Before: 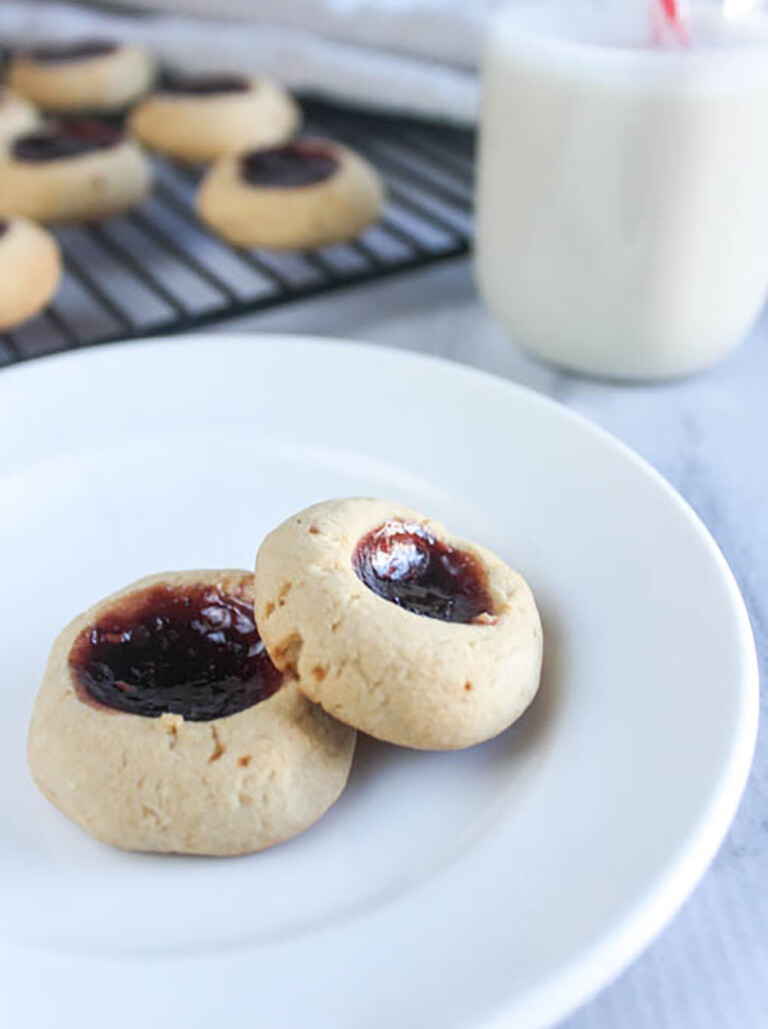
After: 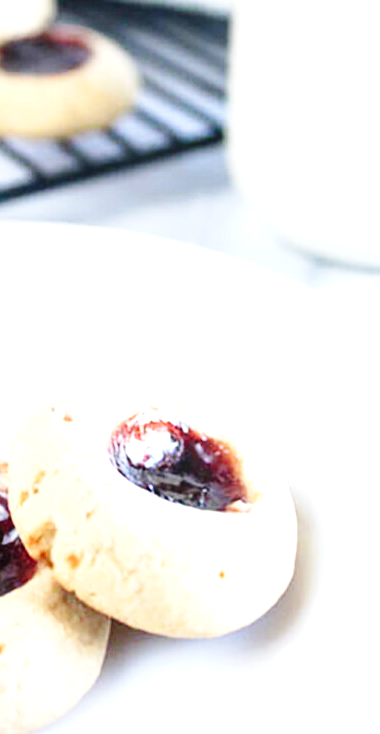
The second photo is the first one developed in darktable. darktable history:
exposure: black level correction 0.001, exposure 1.116 EV, compensate highlight preservation false
base curve: curves: ch0 [(0, 0) (0.036, 0.025) (0.121, 0.166) (0.206, 0.329) (0.605, 0.79) (1, 1)], preserve colors none
crop: left 32.075%, top 10.976%, right 18.355%, bottom 17.596%
